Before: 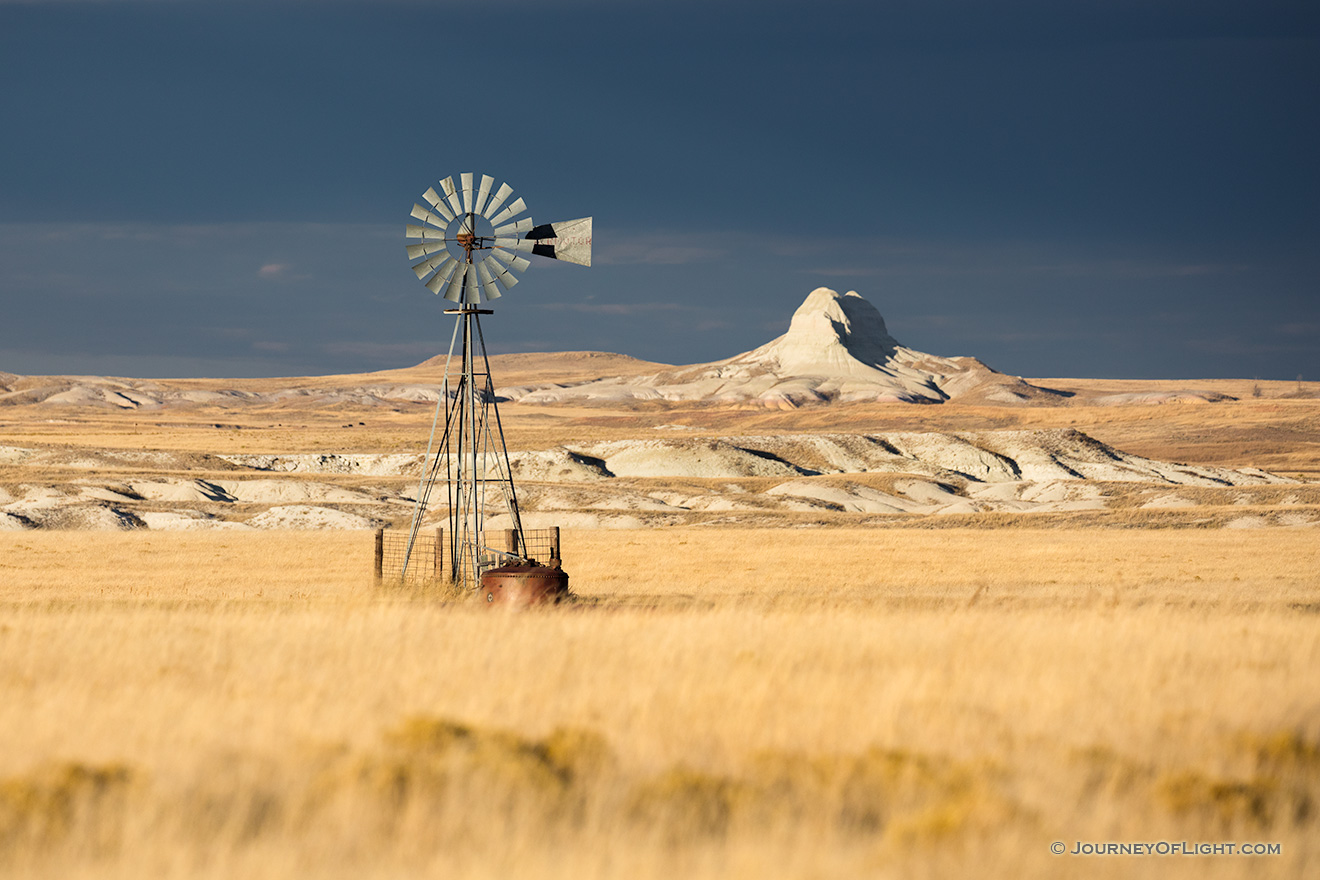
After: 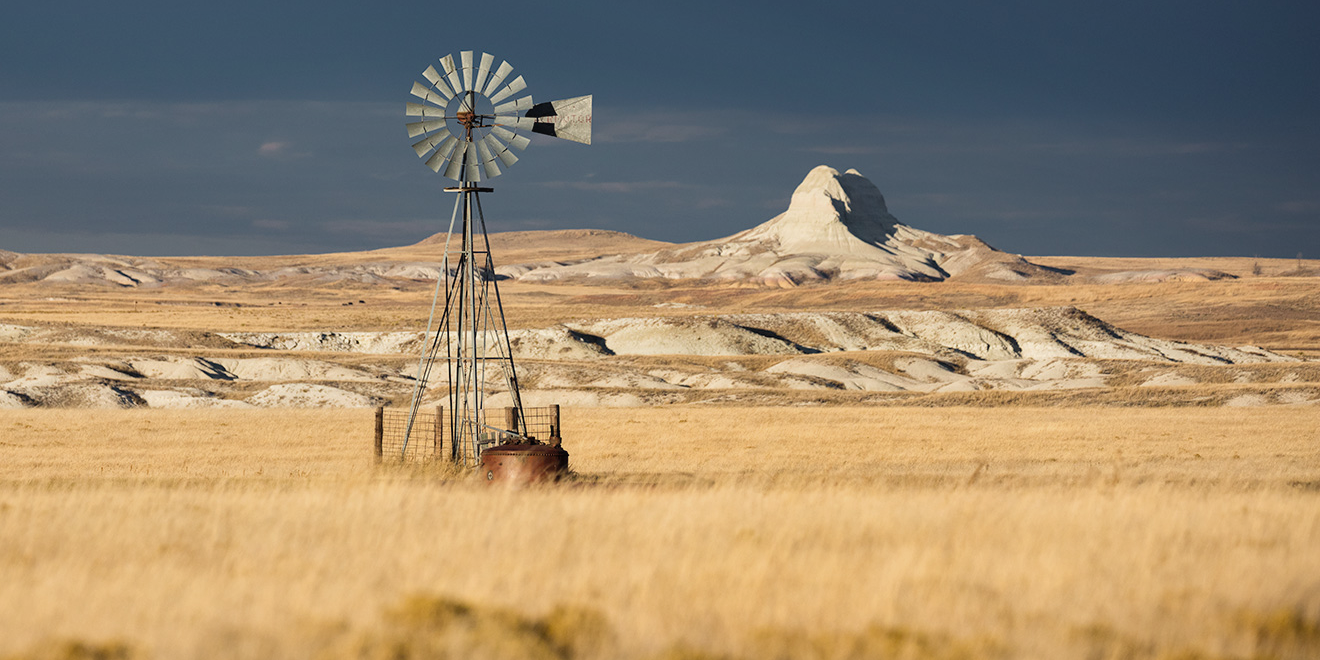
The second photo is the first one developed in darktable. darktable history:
shadows and highlights: shadows 36.87, highlights -26.97, soften with gaussian
crop: top 13.928%, bottom 10.969%
local contrast: highlights 101%, shadows 102%, detail 119%, midtone range 0.2
contrast brightness saturation: contrast -0.083, brightness -0.034, saturation -0.111
